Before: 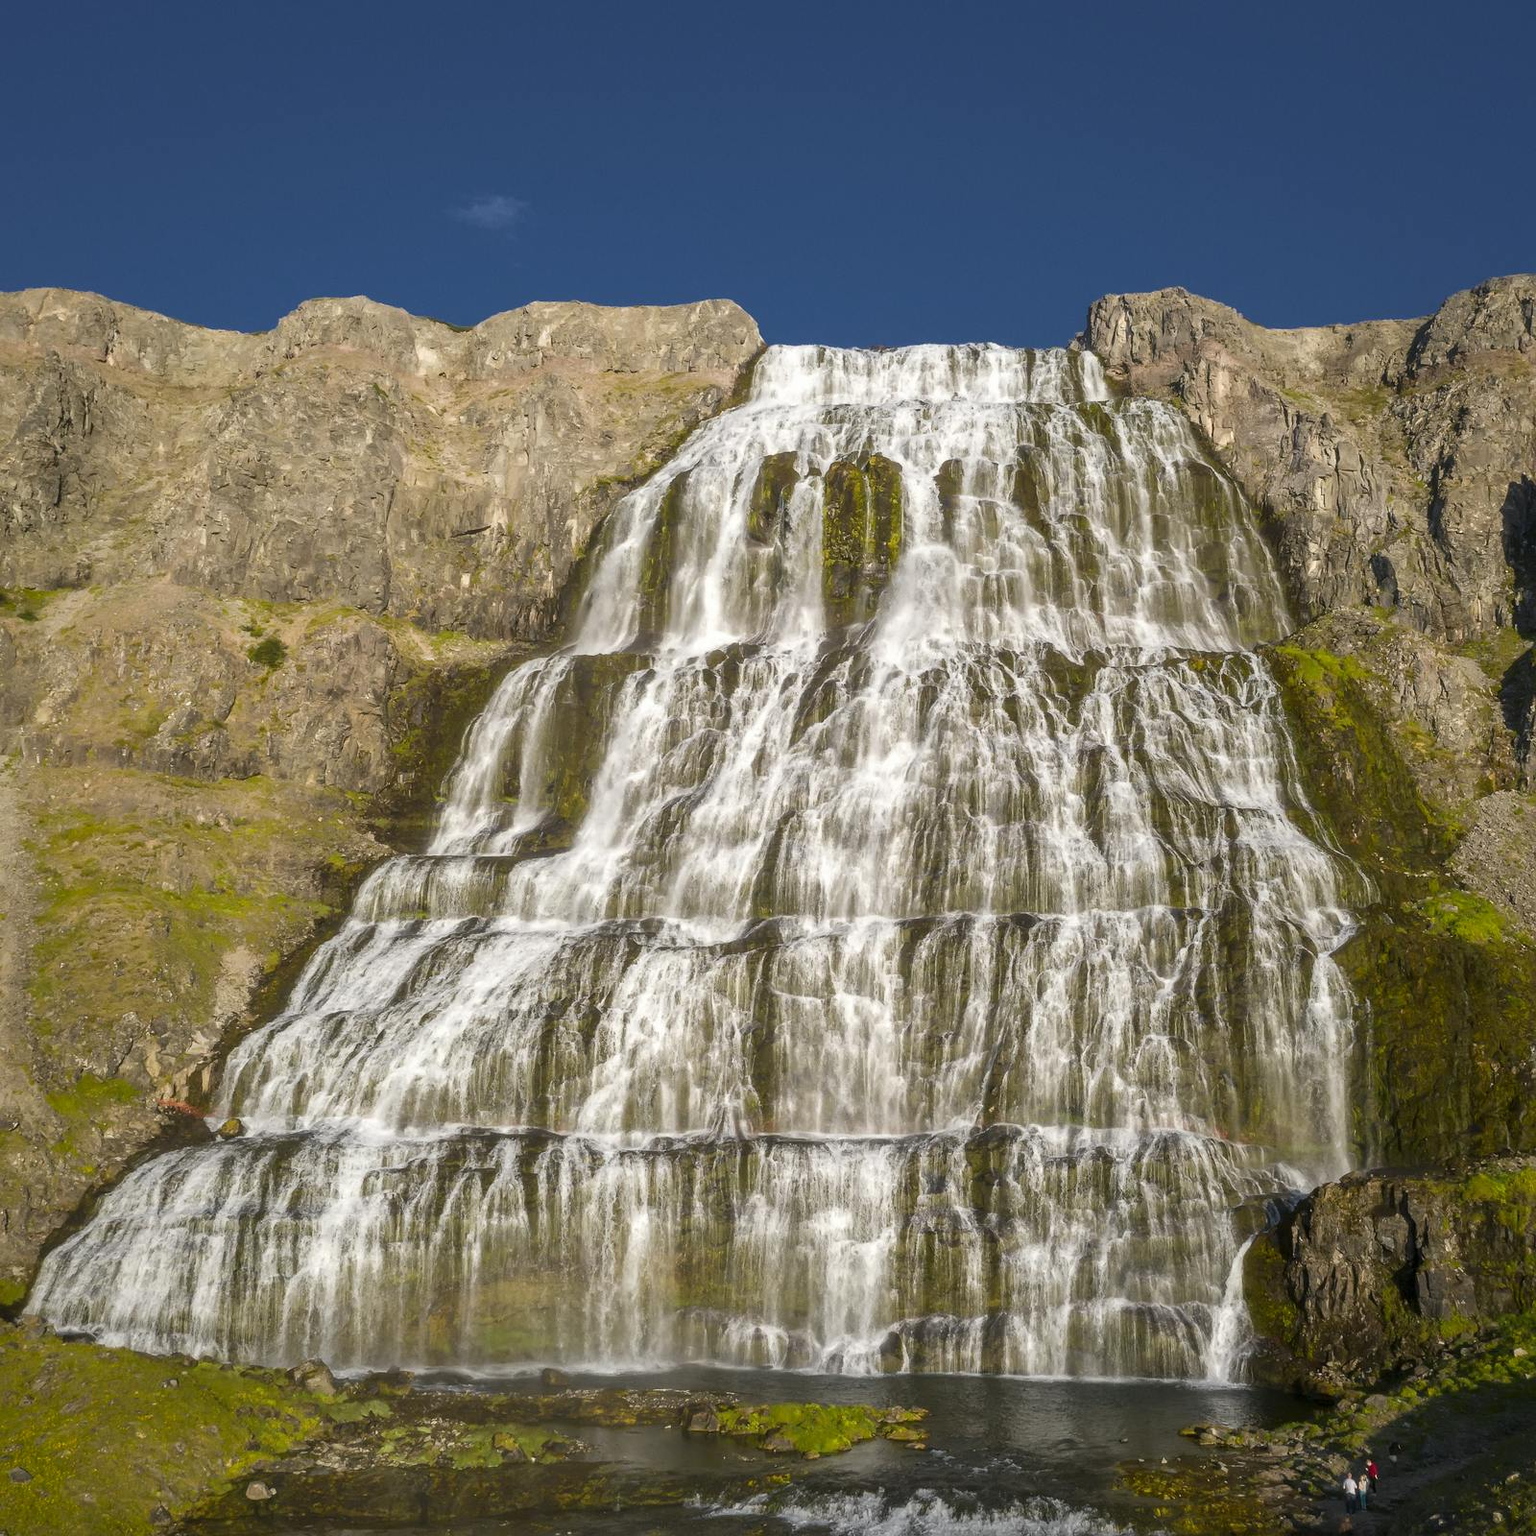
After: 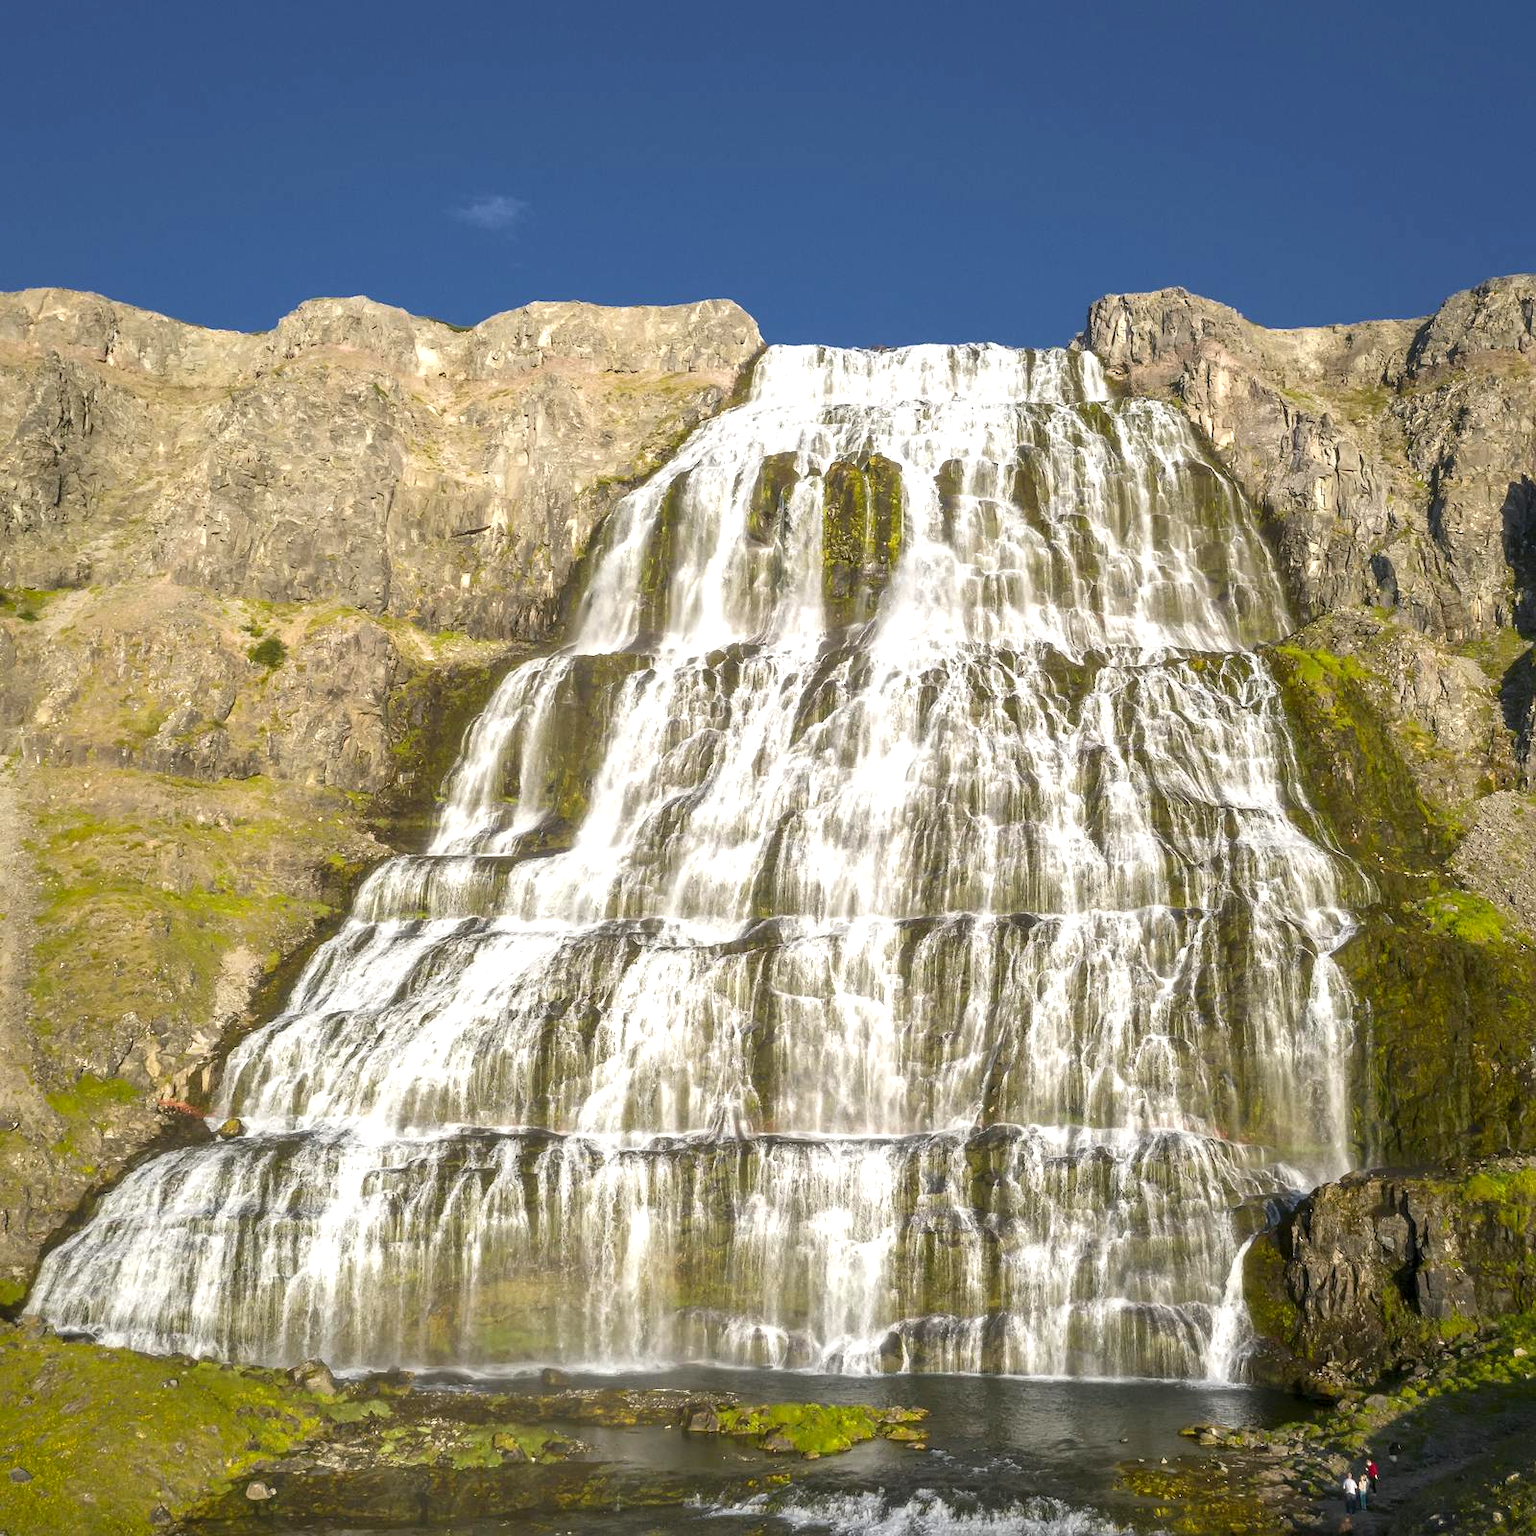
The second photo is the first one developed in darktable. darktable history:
exposure: black level correction 0.001, exposure 0.673 EV, compensate highlight preservation false
